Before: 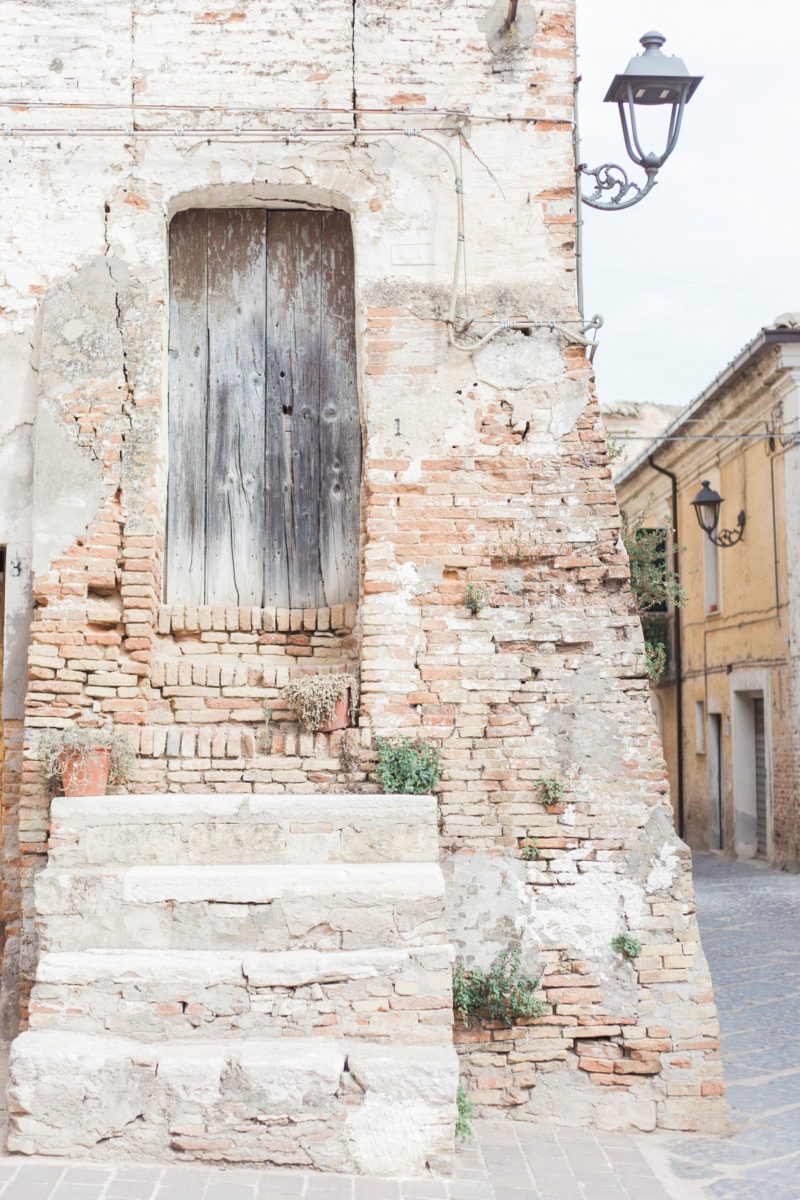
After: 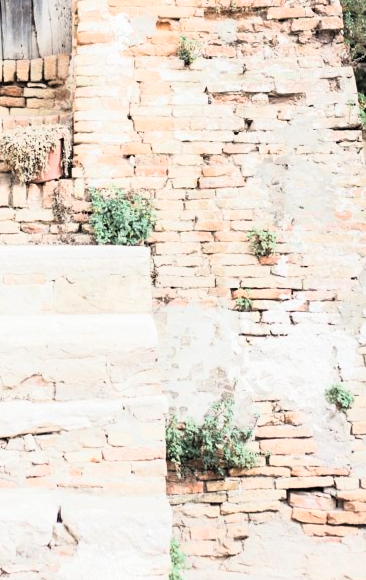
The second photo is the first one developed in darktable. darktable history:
crop: left 35.976%, top 45.819%, right 18.162%, bottom 5.807%
tone curve: curves: ch0 [(0.016, 0.011) (0.094, 0.016) (0.469, 0.508) (0.721, 0.862) (1, 1)], color space Lab, linked channels, preserve colors none
